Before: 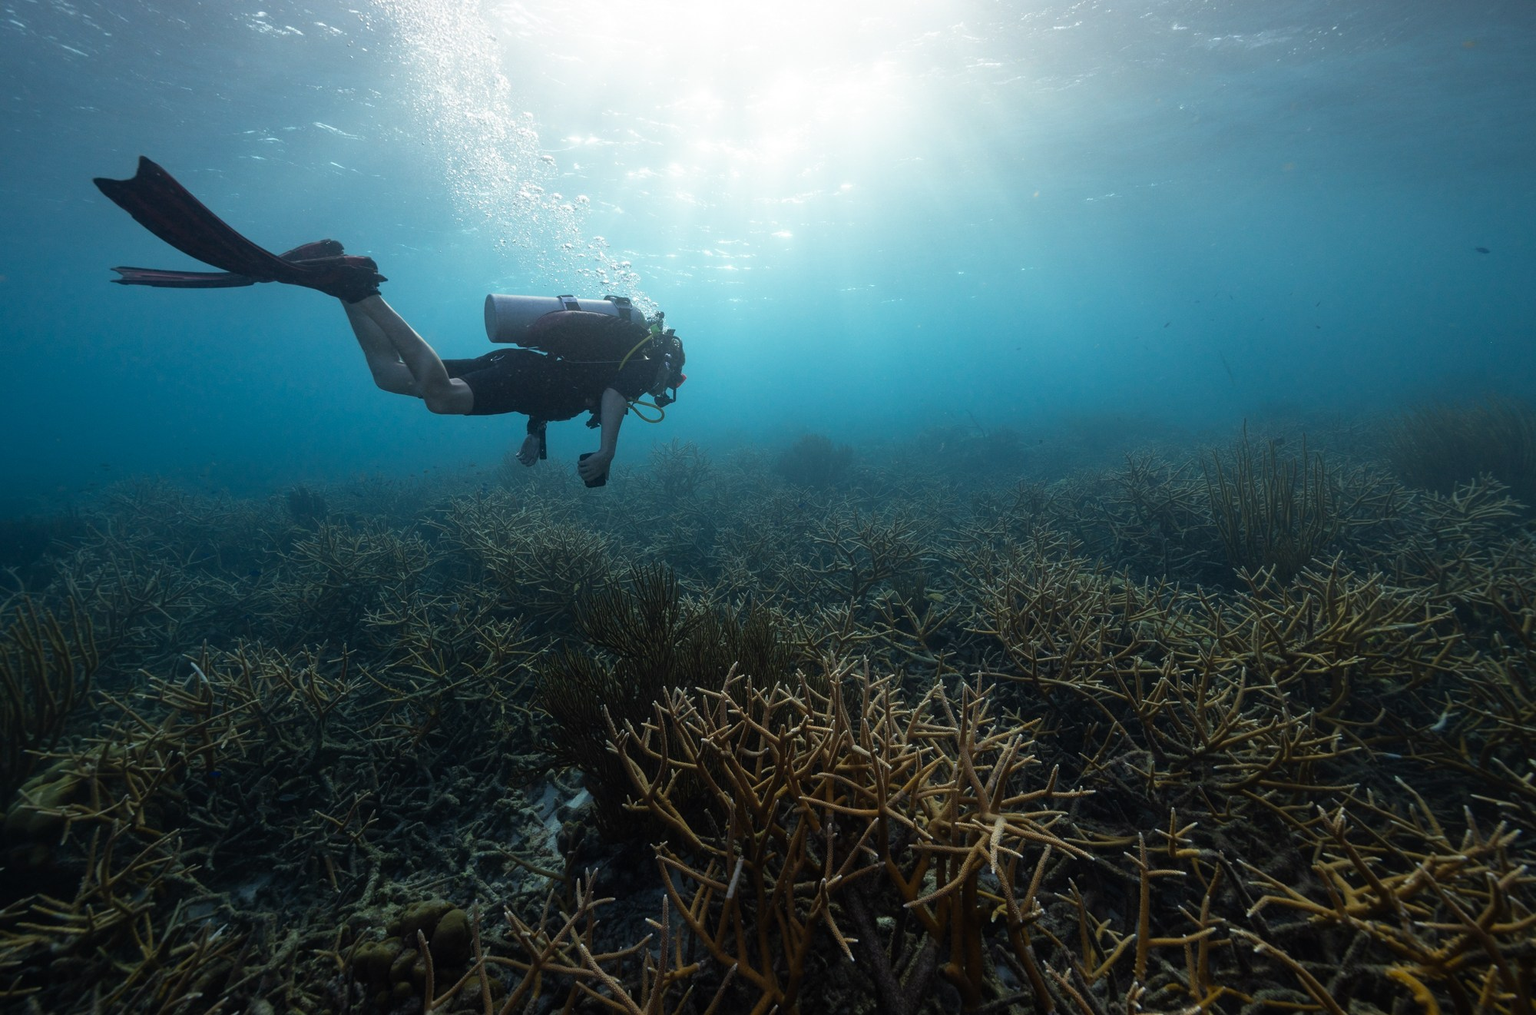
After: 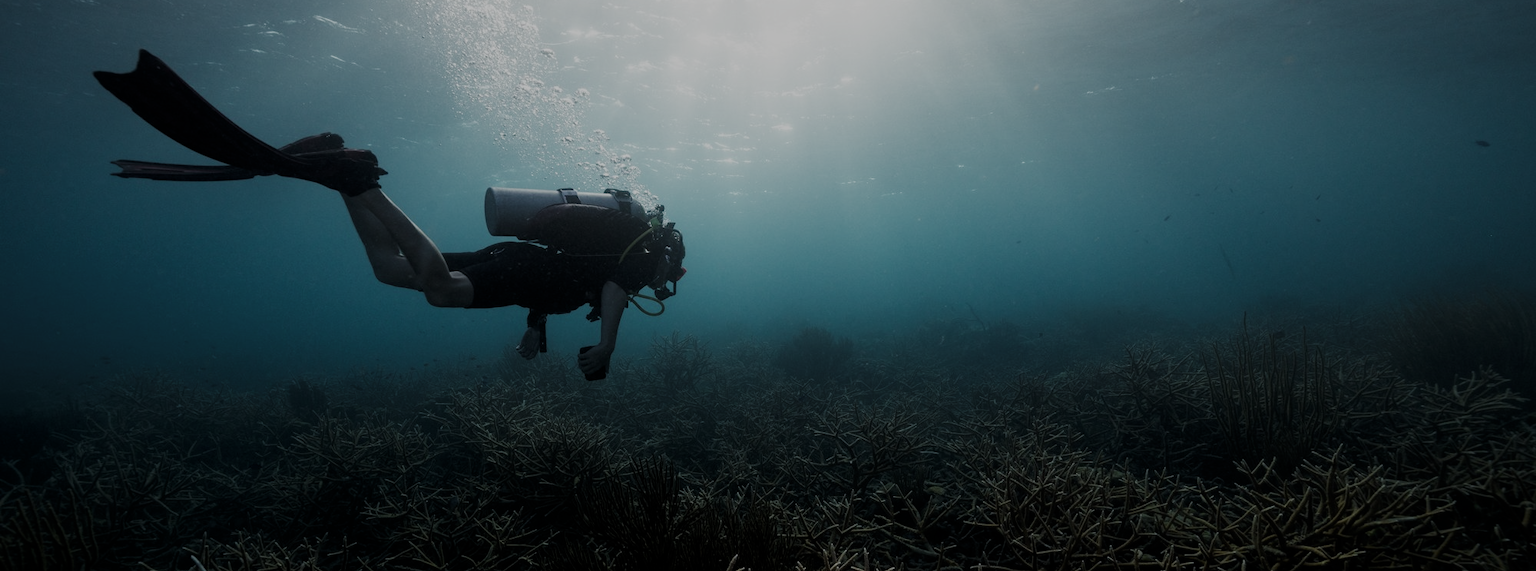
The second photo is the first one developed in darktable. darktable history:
filmic rgb: black relative exposure -7.65 EV, white relative exposure 4.56 EV, hardness 3.61, add noise in highlights 0.002, preserve chrominance no, color science v3 (2019), use custom middle-gray values true, contrast in highlights soft
crop and rotate: top 10.572%, bottom 33.032%
levels: levels [0, 0.618, 1]
